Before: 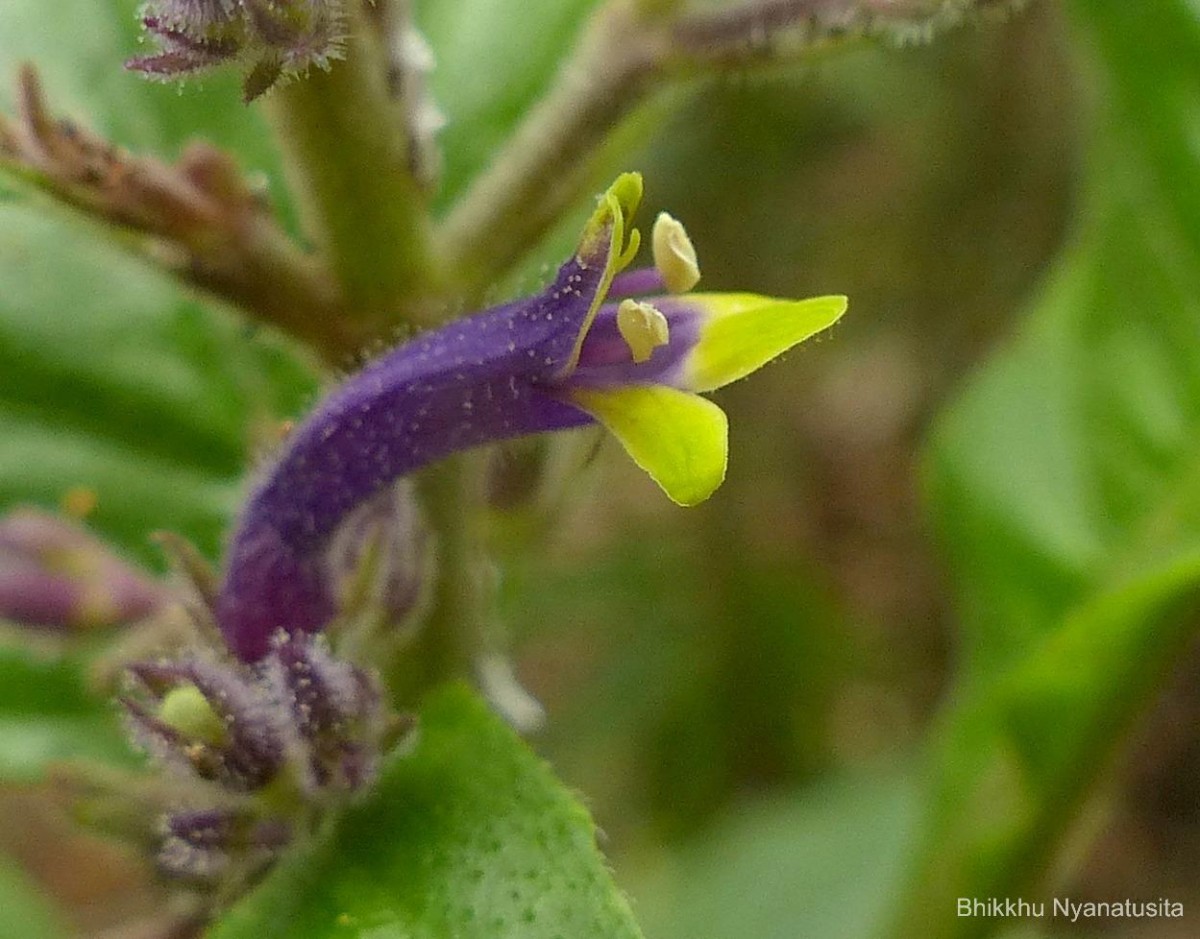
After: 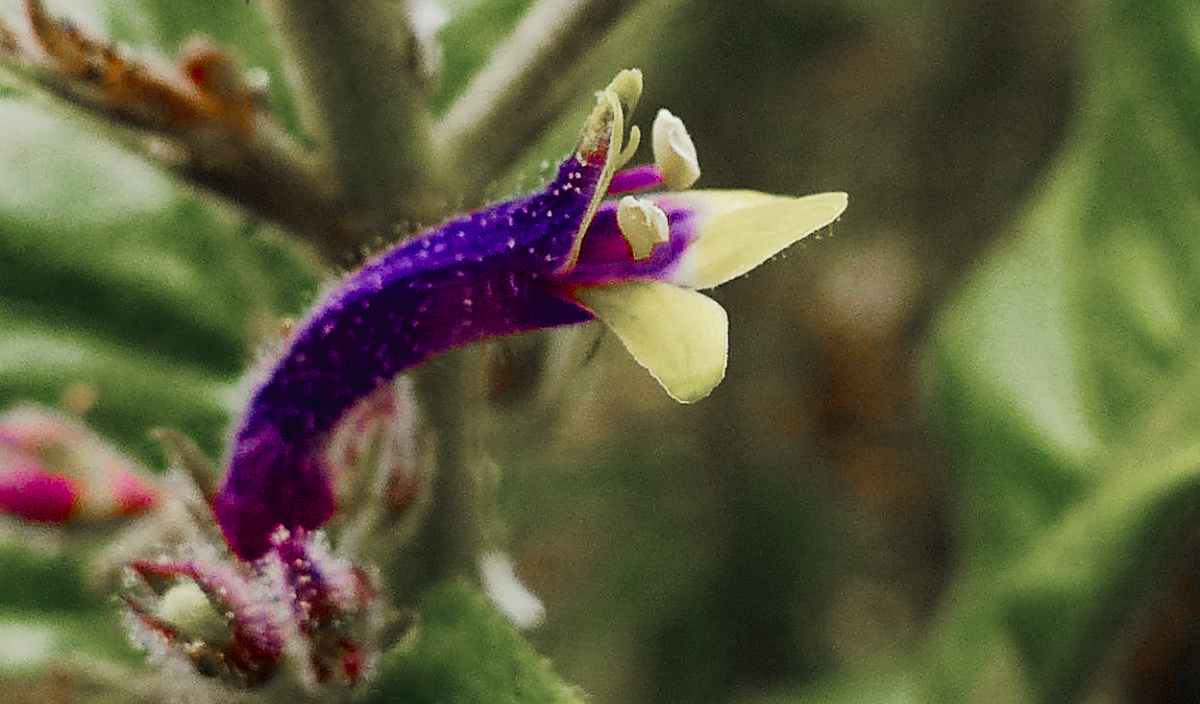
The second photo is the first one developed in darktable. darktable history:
tone curve: curves: ch0 [(0, 0.017) (0.091, 0.04) (0.296, 0.276) (0.439, 0.482) (0.64, 0.729) (0.785, 0.817) (0.995, 0.917)]; ch1 [(0, 0) (0.384, 0.365) (0.463, 0.447) (0.486, 0.474) (0.503, 0.497) (0.526, 0.52) (0.555, 0.564) (0.578, 0.589) (0.638, 0.66) (0.766, 0.773) (1, 1)]; ch2 [(0, 0) (0.374, 0.344) (0.446, 0.443) (0.501, 0.509) (0.528, 0.522) (0.569, 0.593) (0.61, 0.646) (0.666, 0.688) (1, 1)], preserve colors none
color zones: curves: ch1 [(0, 0.708) (0.088, 0.648) (0.245, 0.187) (0.429, 0.326) (0.571, 0.498) (0.714, 0.5) (0.857, 0.5) (1, 0.708)]
sharpen: amount 0.209
color balance rgb: power › luminance 3.109%, power › hue 229.61°, highlights gain › luminance 17.624%, perceptual saturation grading › global saturation 26.176%, perceptual saturation grading › highlights -28.338%, perceptual saturation grading › mid-tones 15.314%, perceptual saturation grading › shadows 34.294%, saturation formula JzAzBz (2021)
exposure: compensate highlight preservation false
crop: top 11.037%, bottom 13.901%
